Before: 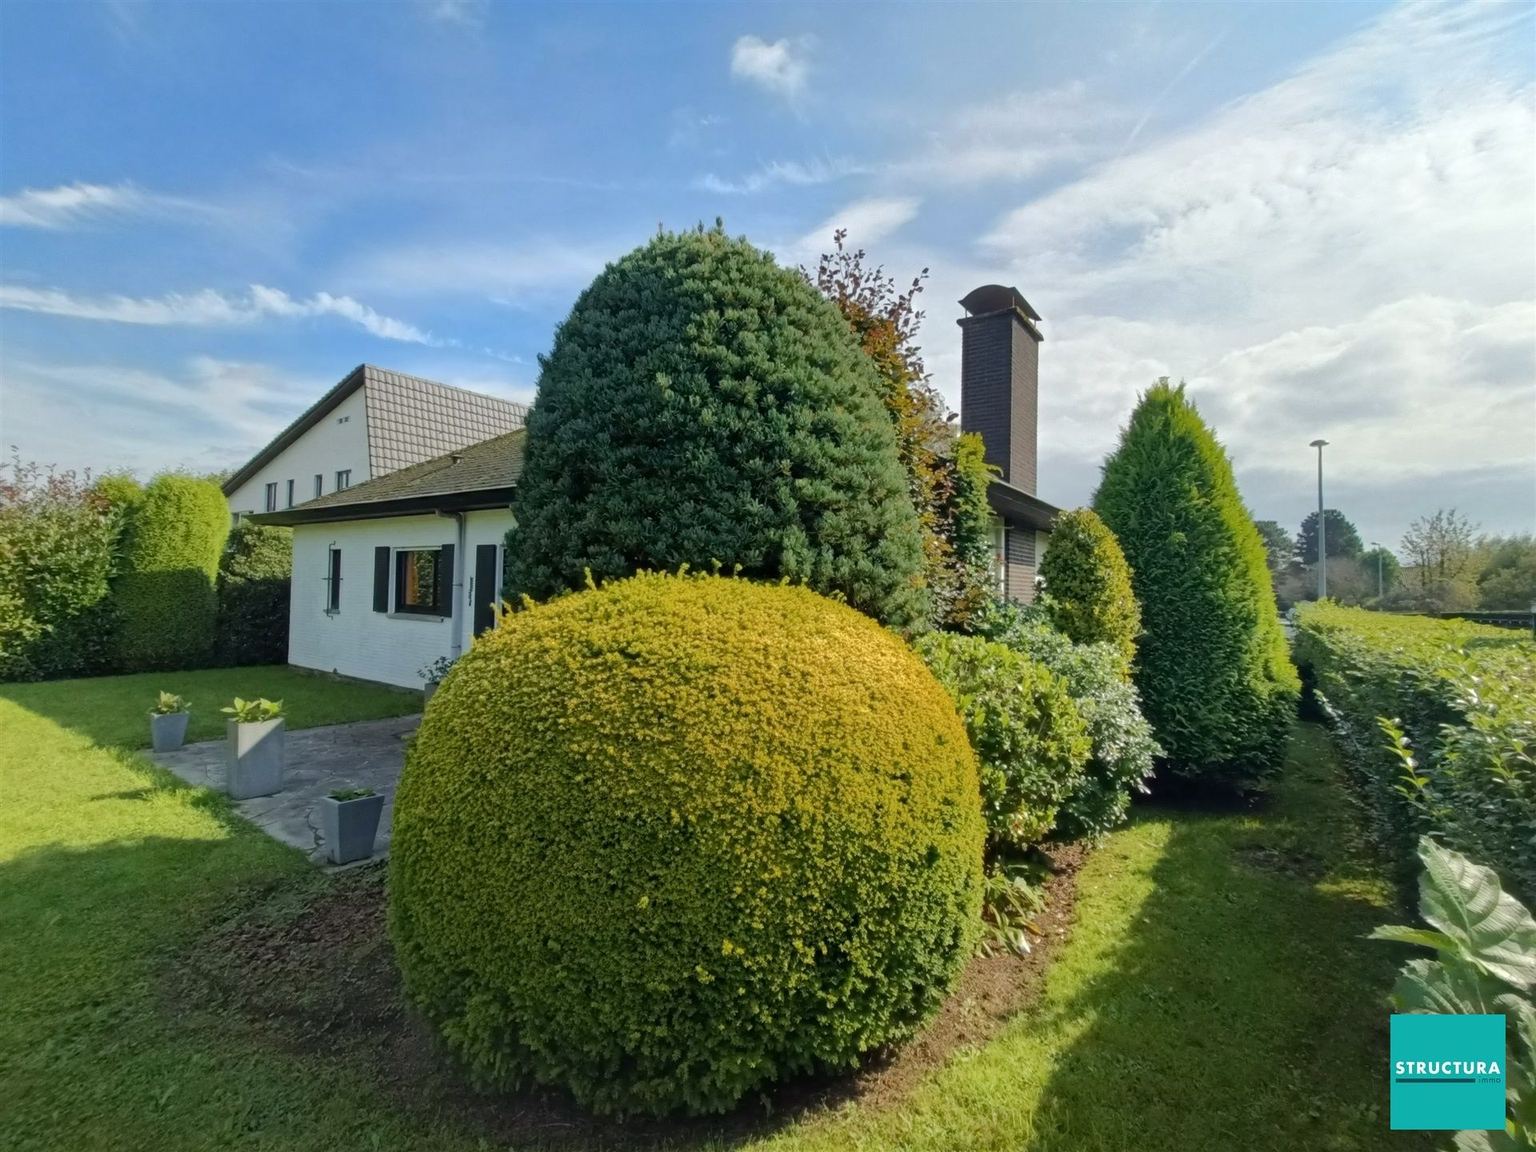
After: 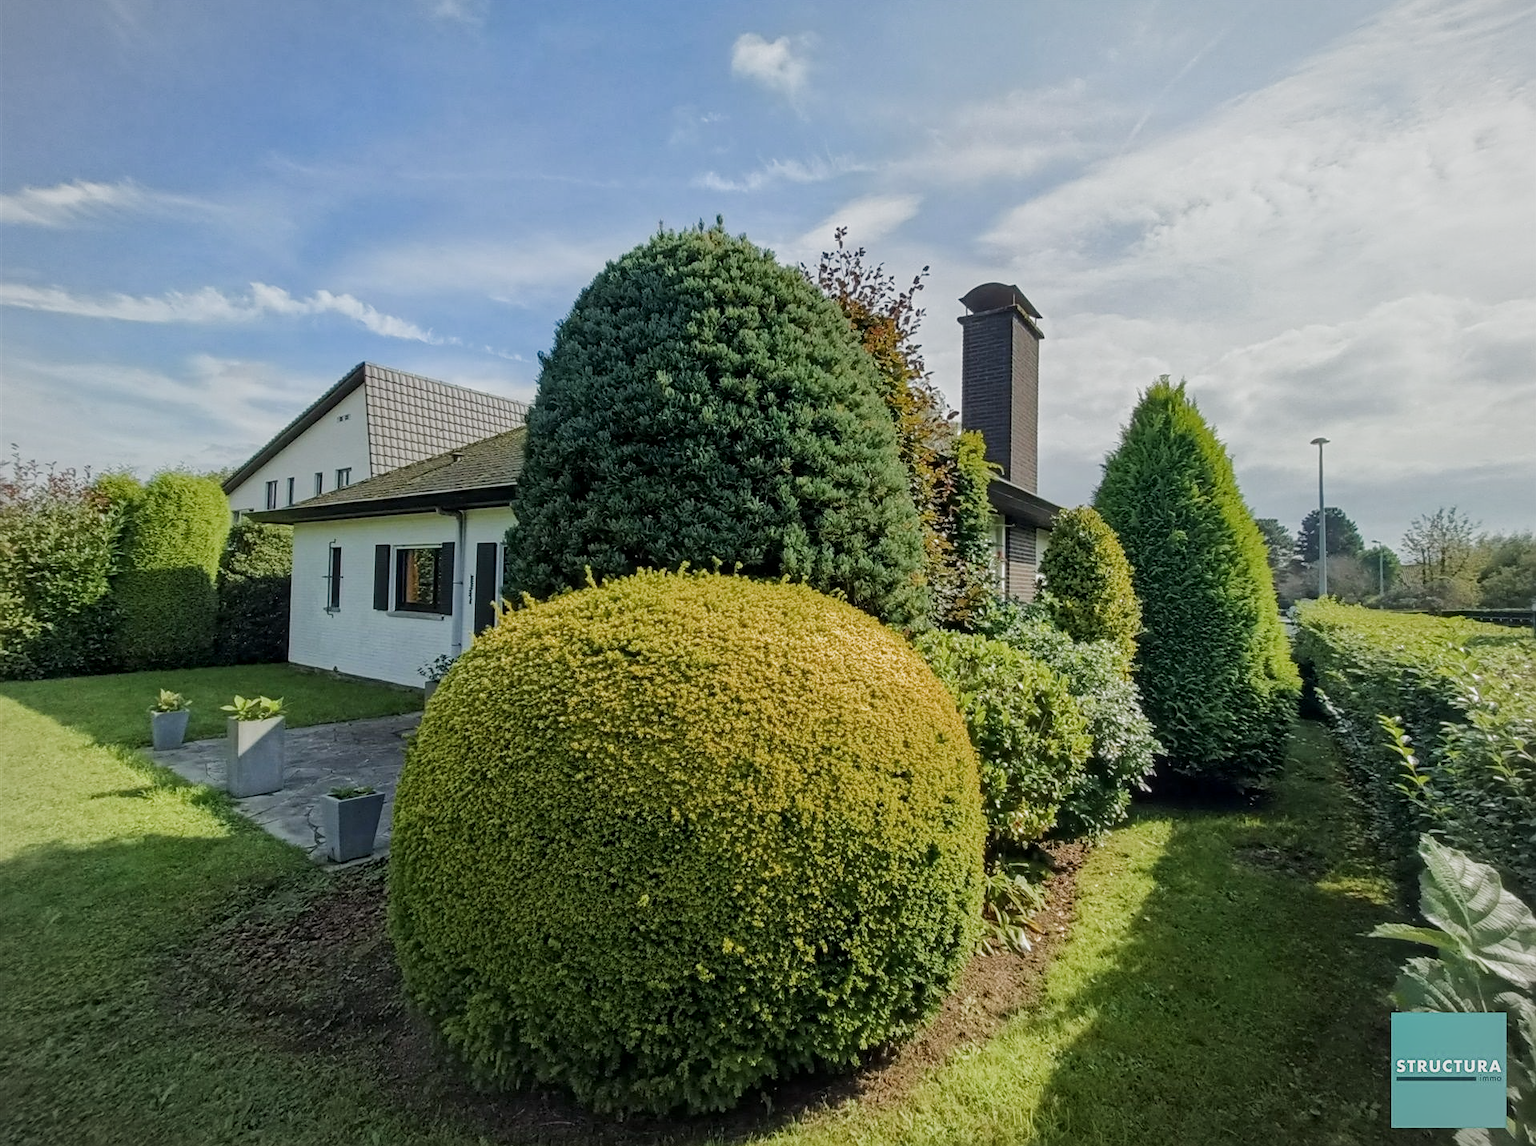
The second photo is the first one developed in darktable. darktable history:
sharpen: on, module defaults
crop: top 0.236%, bottom 0.191%
vignetting: fall-off start 89.05%, fall-off radius 43.5%, brightness -0.149, width/height ratio 1.157
filmic rgb: black relative exposure -11.34 EV, white relative exposure 3.23 EV, hardness 6.83, preserve chrominance RGB euclidean norm, color science v5 (2021), contrast in shadows safe, contrast in highlights safe
local contrast: on, module defaults
